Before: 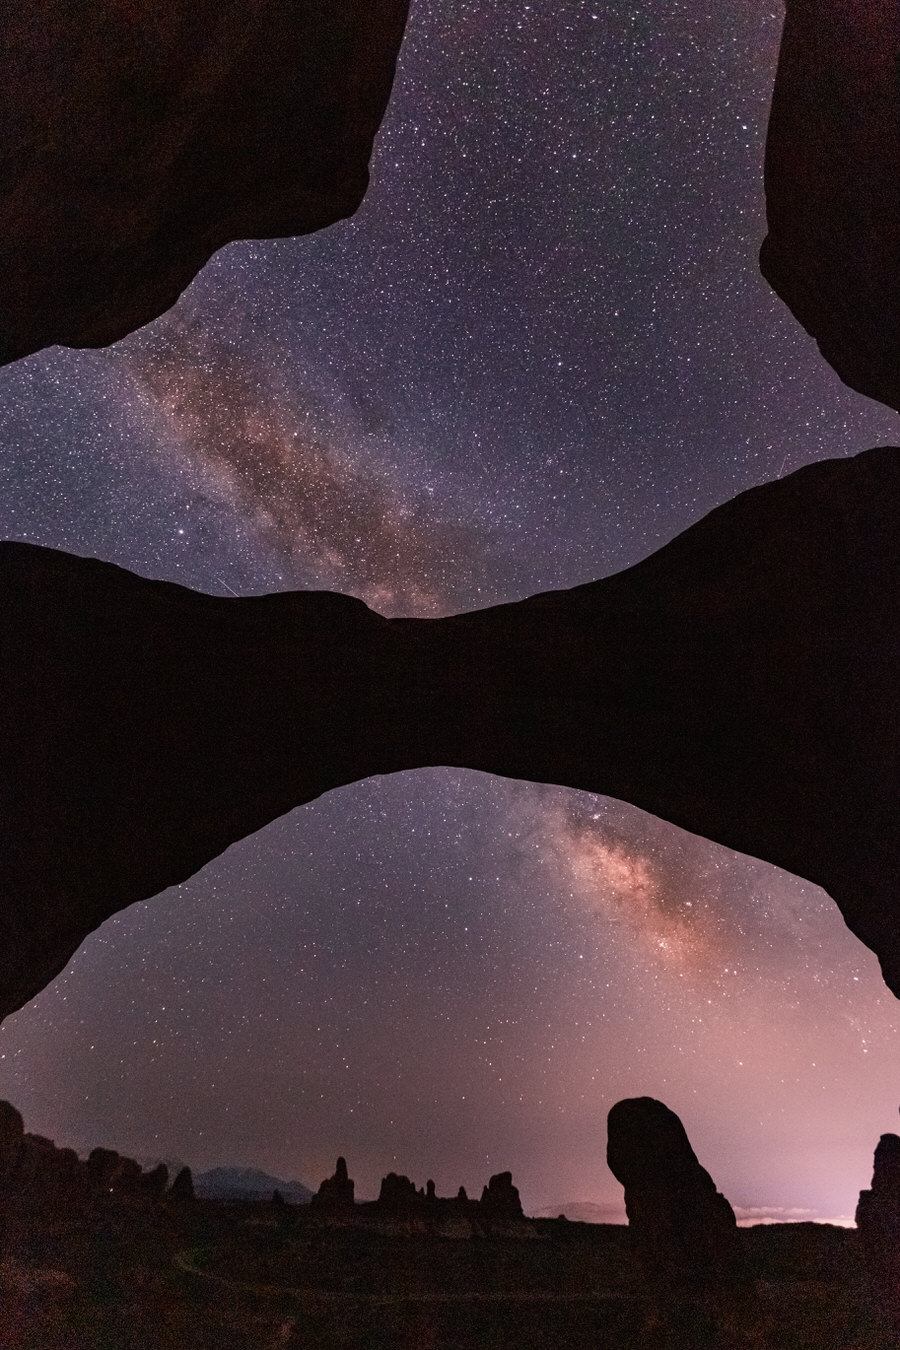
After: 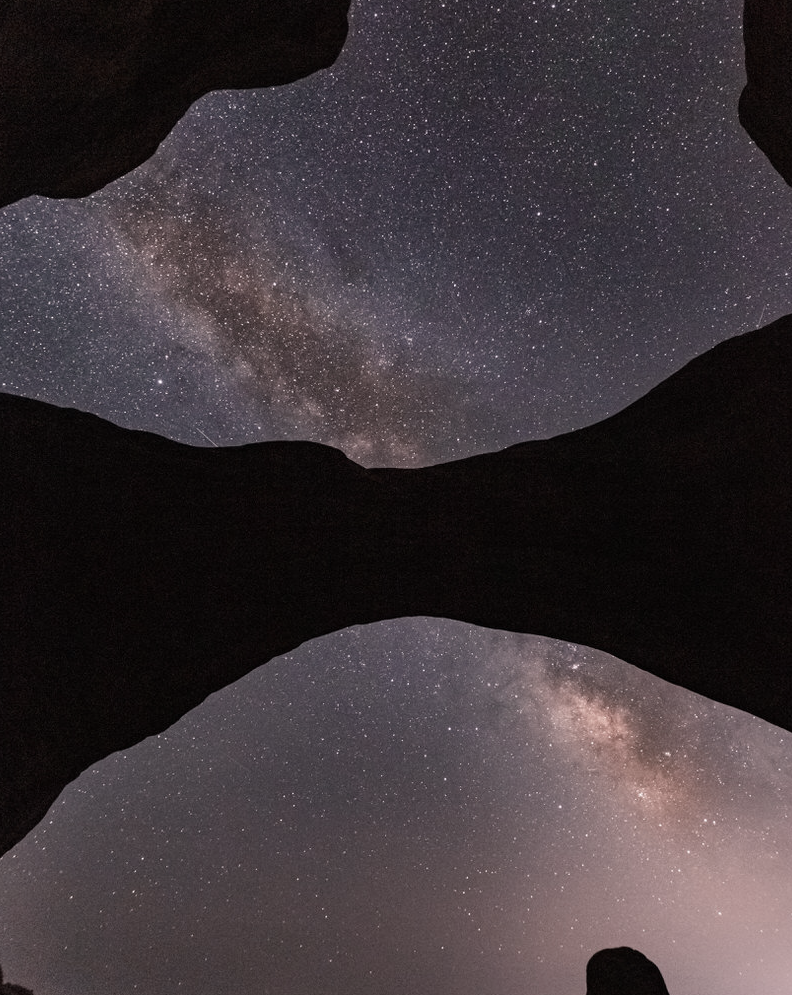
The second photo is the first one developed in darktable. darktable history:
color correction: highlights b* -0.038, saturation 0.538
crop and rotate: left 2.415%, top 11.171%, right 9.569%, bottom 15.096%
